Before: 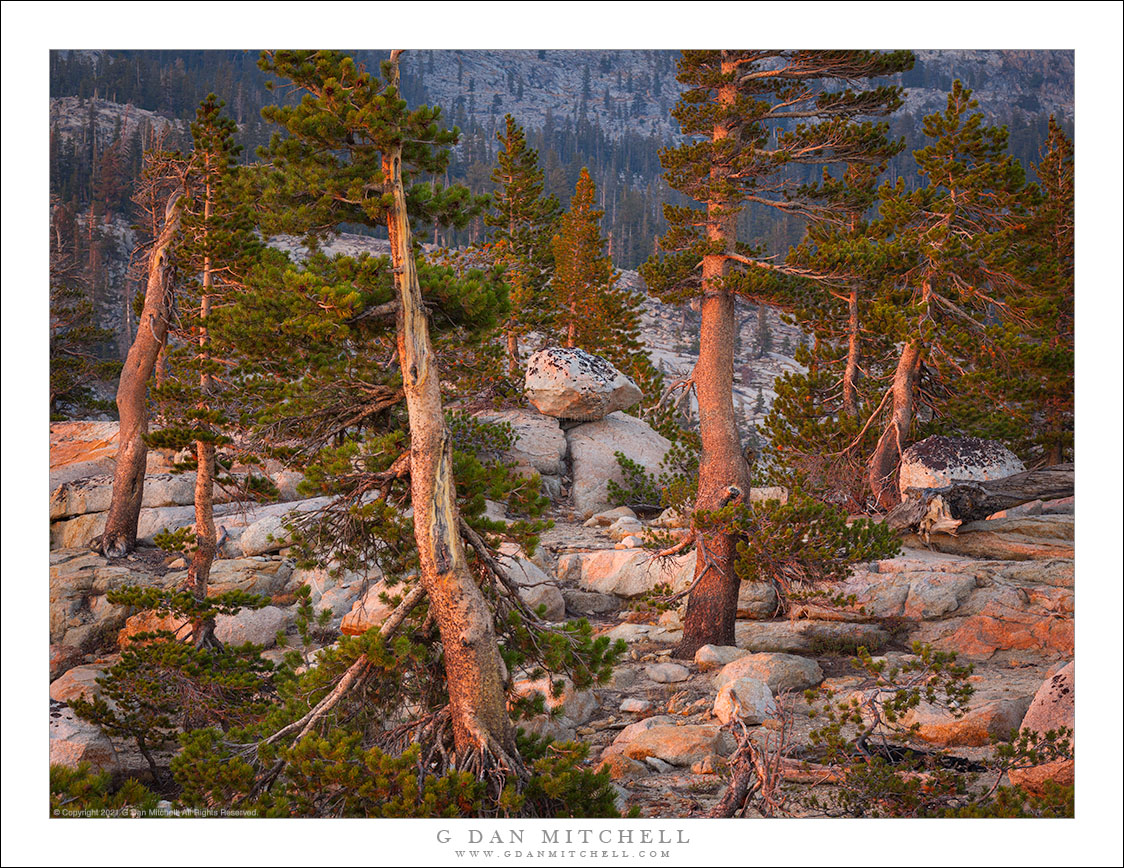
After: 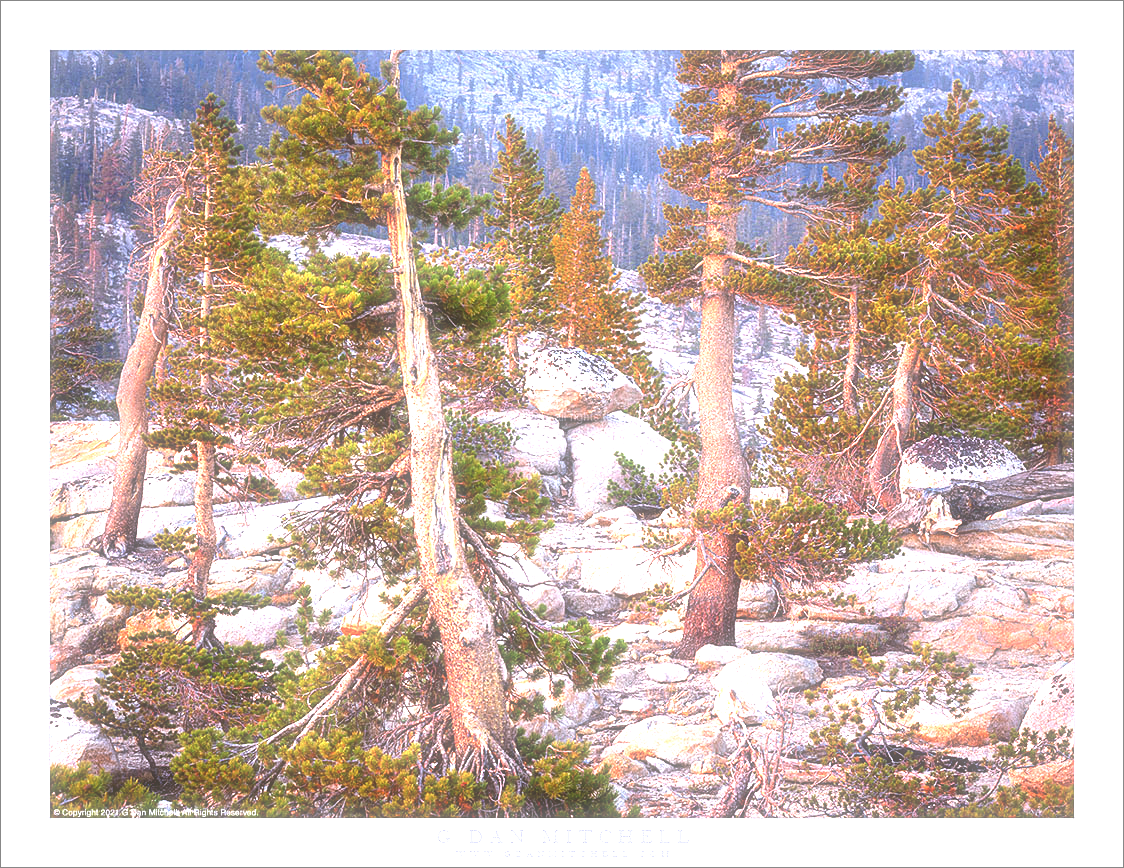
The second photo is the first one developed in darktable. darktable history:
color calibration: illuminant as shot in camera, x 0.358, y 0.373, temperature 4628.91 K
soften: size 60.24%, saturation 65.46%, brightness 0.506 EV, mix 25.7%
haze removal: strength 0.02, distance 0.25, compatibility mode true, adaptive false
exposure: black level correction 0.005, exposure 2.084 EV, compensate highlight preservation false
local contrast: highlights 100%, shadows 100%, detail 120%, midtone range 0.2
sharpen: radius 1.458, amount 0.398, threshold 1.271
white balance: red 1.004, blue 1.096
